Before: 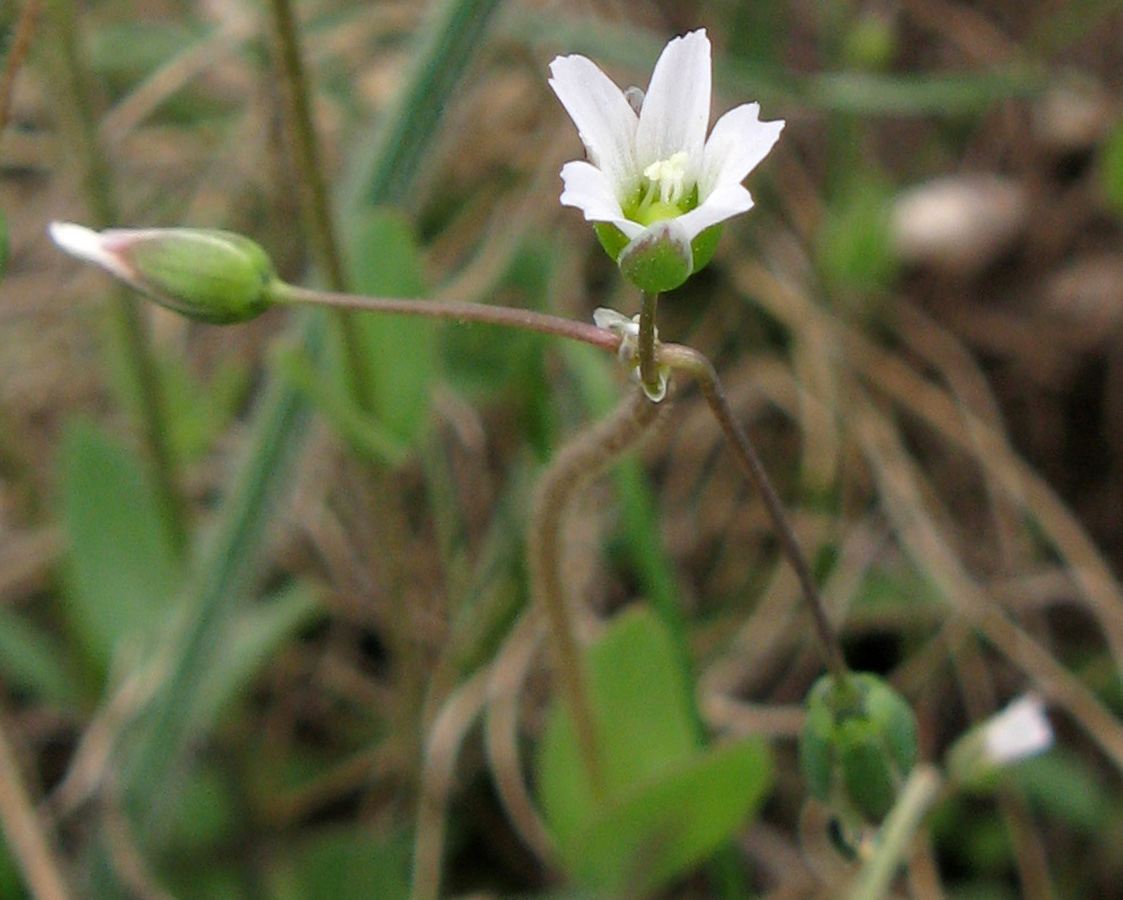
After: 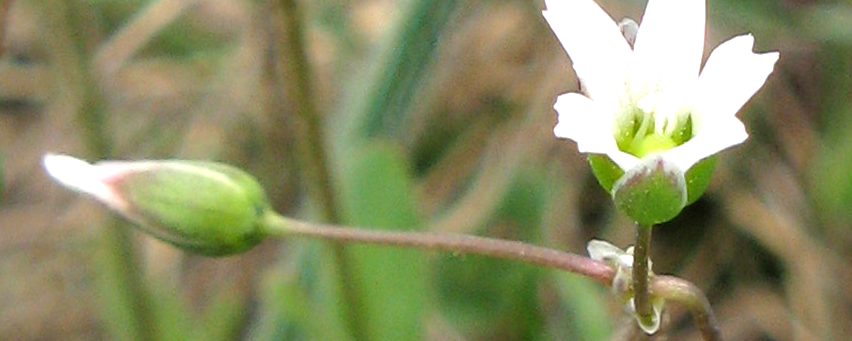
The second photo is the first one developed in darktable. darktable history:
crop: left 0.554%, top 7.63%, right 23.489%, bottom 54.377%
vignetting: brightness -0.307, saturation -0.065, unbound false
tone equalizer: -8 EV -0.726 EV, -7 EV -0.668 EV, -6 EV -0.57 EV, -5 EV -0.417 EV, -3 EV 0.401 EV, -2 EV 0.6 EV, -1 EV 0.678 EV, +0 EV 0.766 EV
